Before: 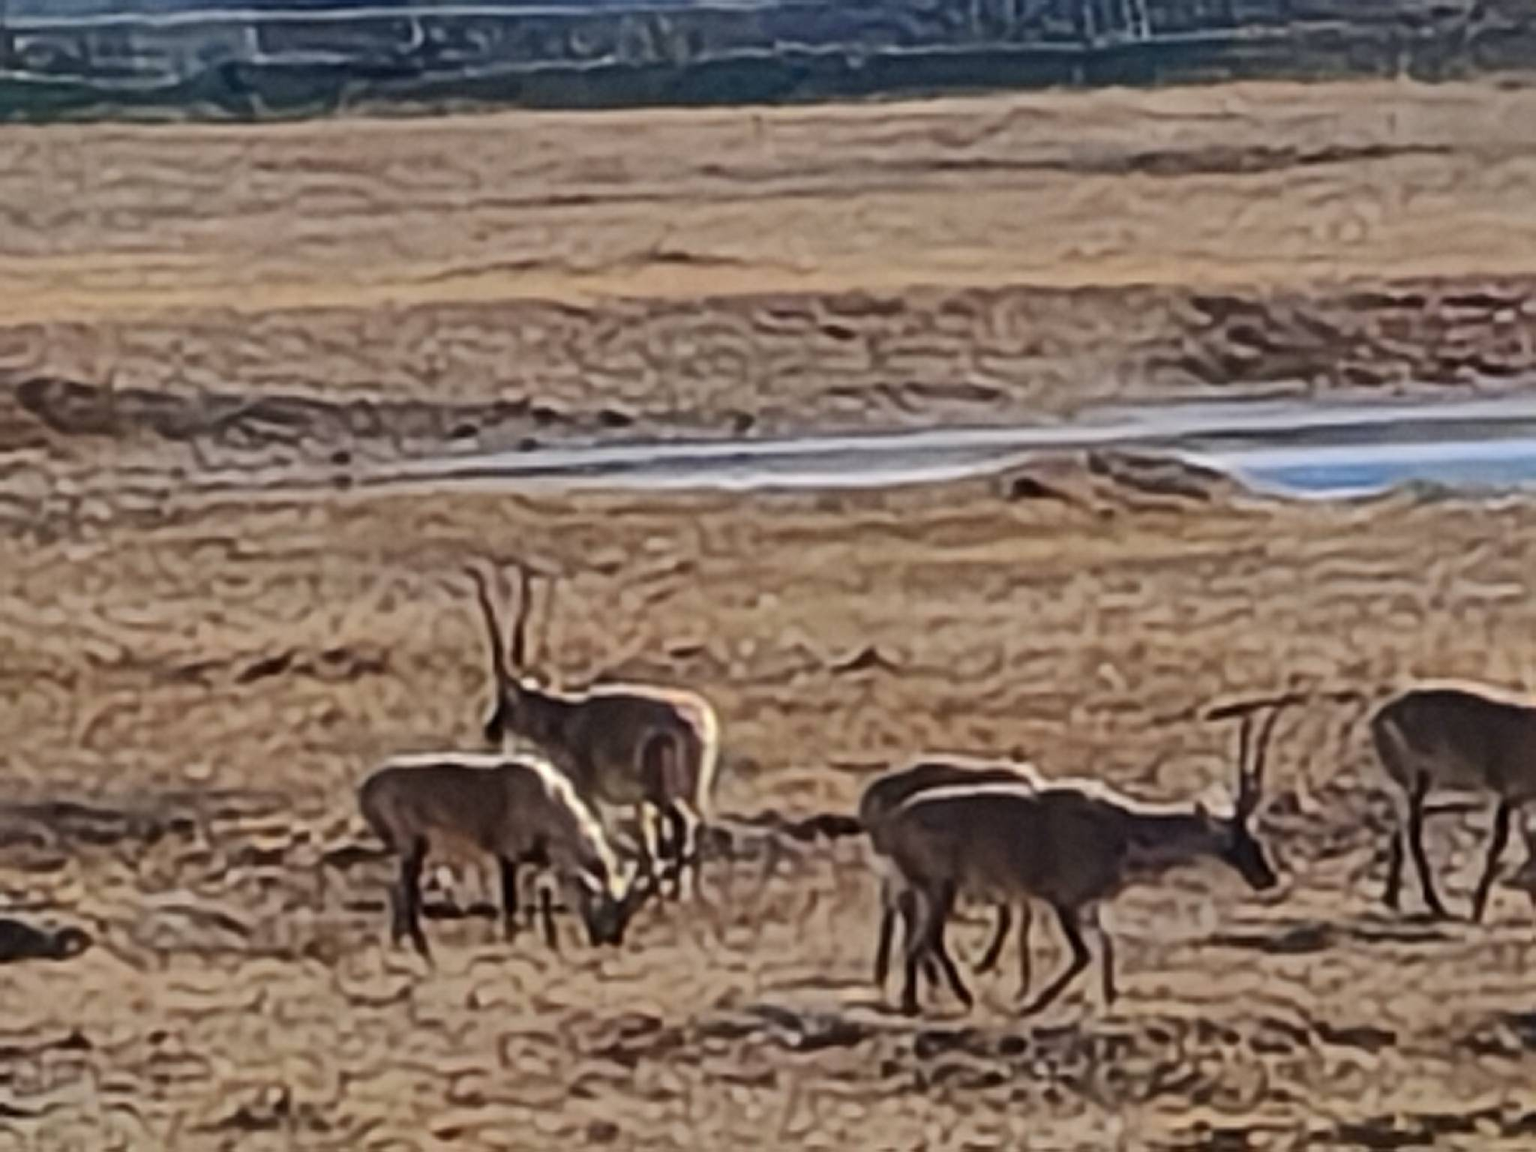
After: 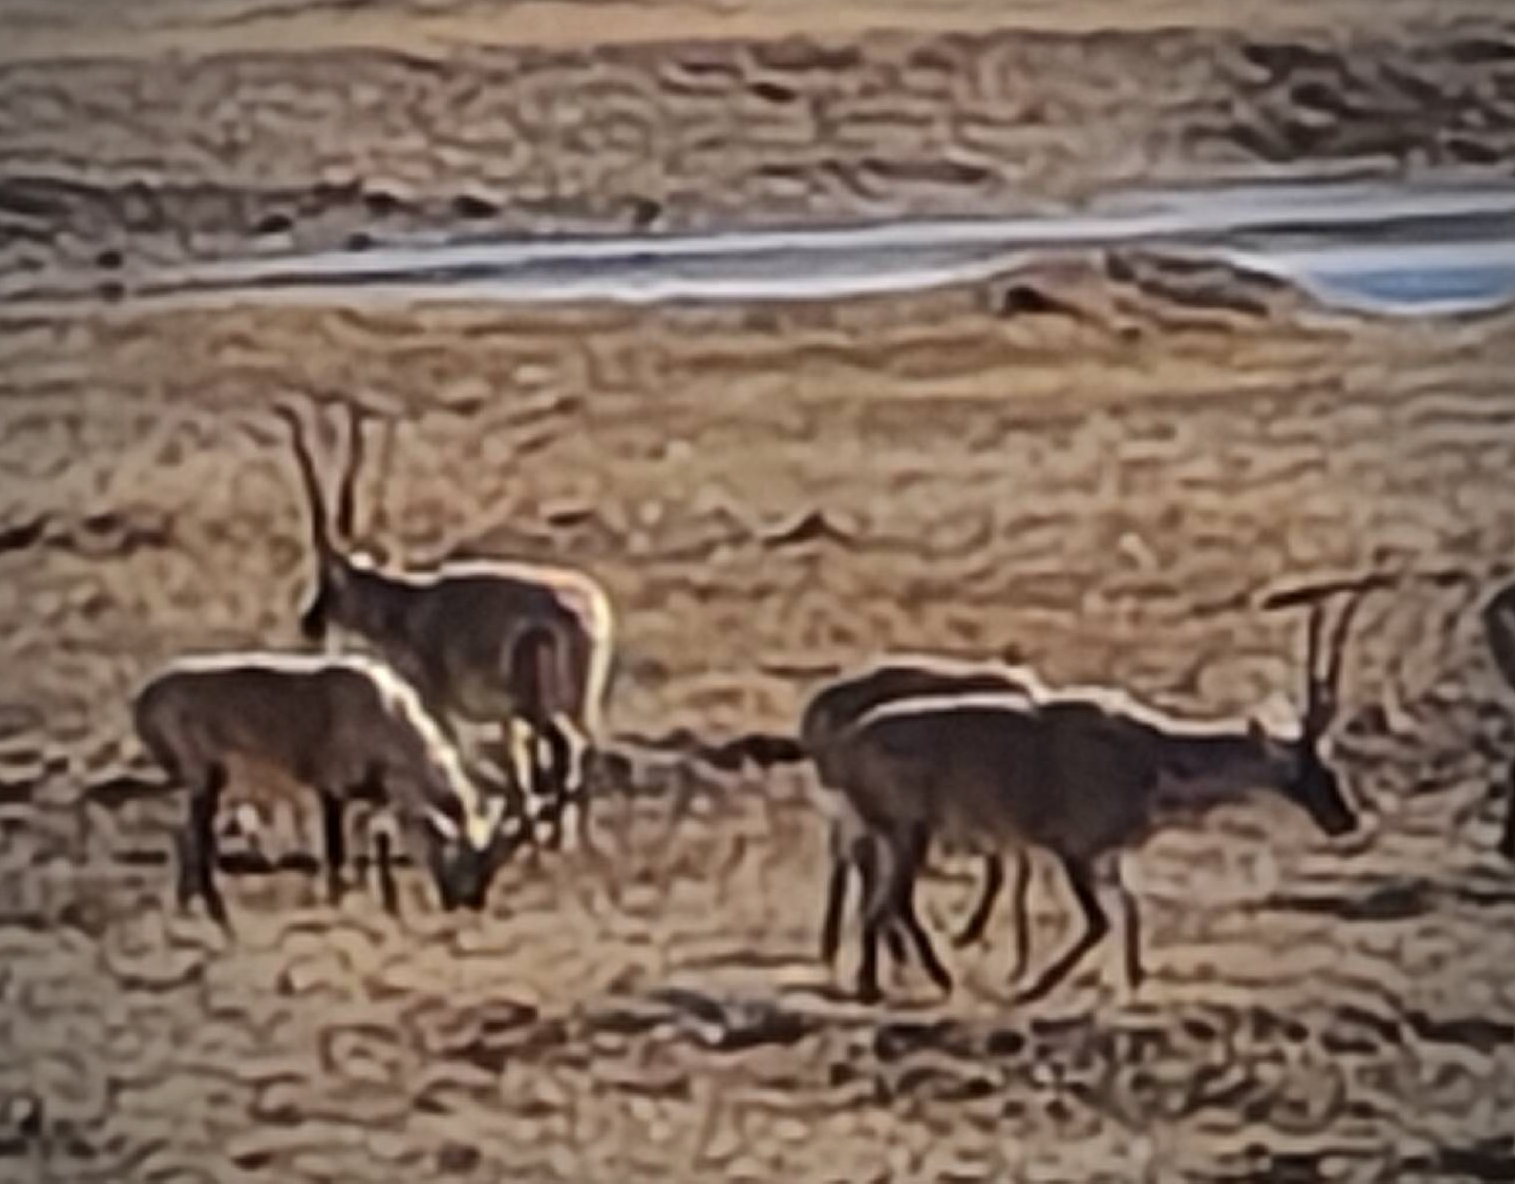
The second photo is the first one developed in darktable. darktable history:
vignetting: fall-off start 71.74%
crop: left 16.871%, top 22.857%, right 9.116%
